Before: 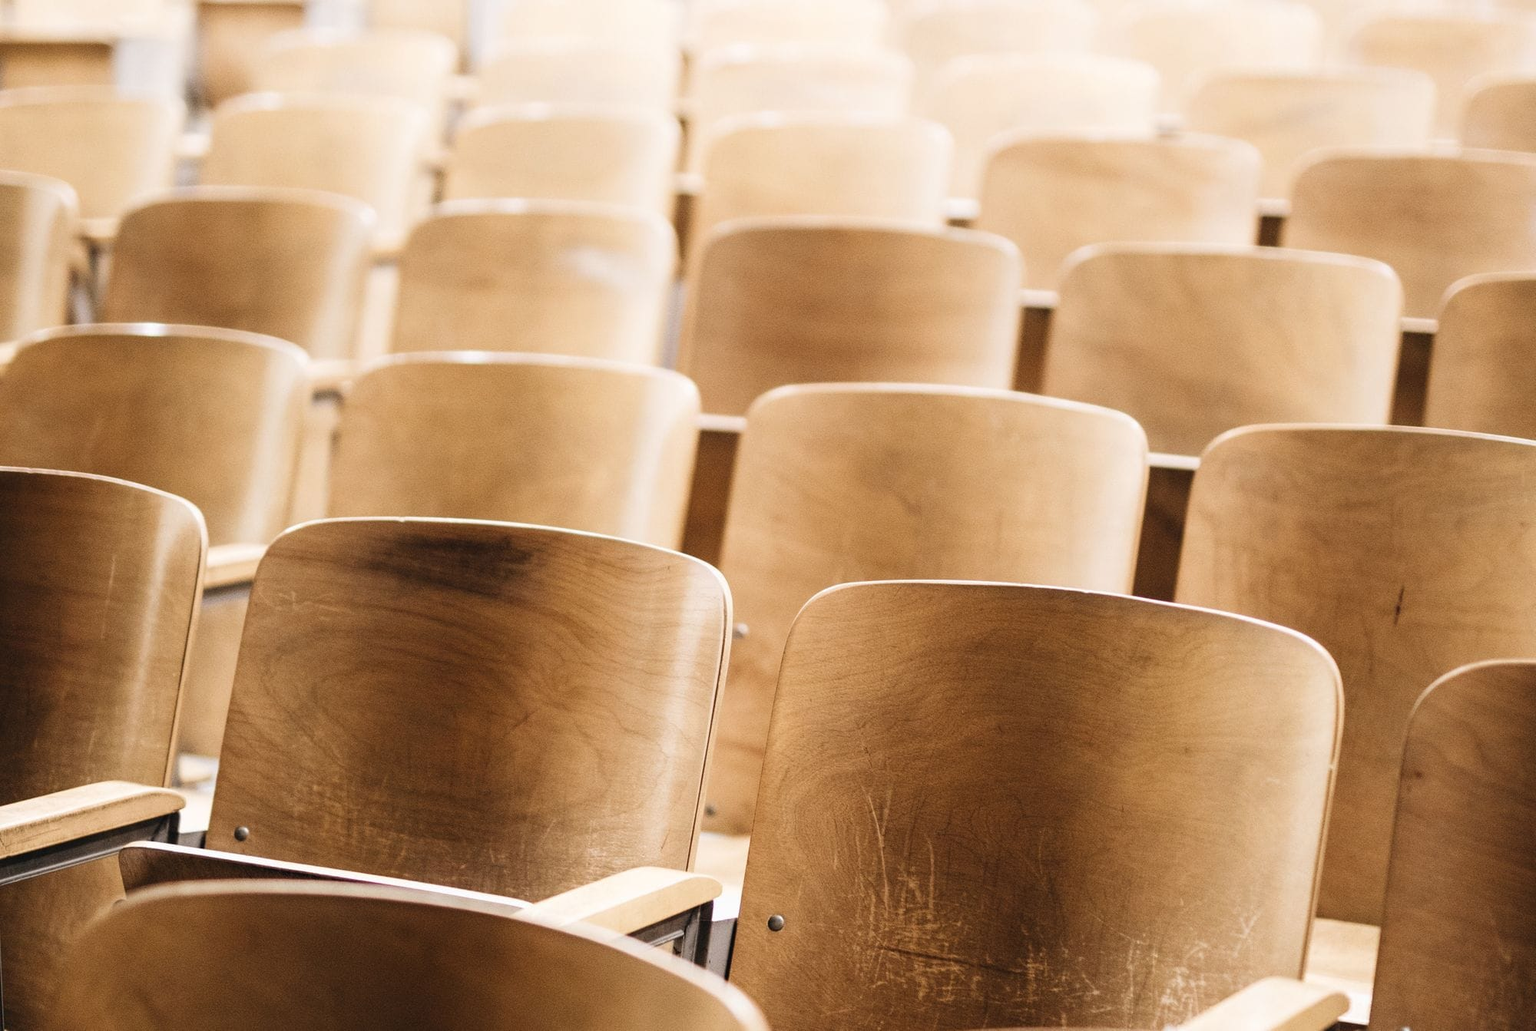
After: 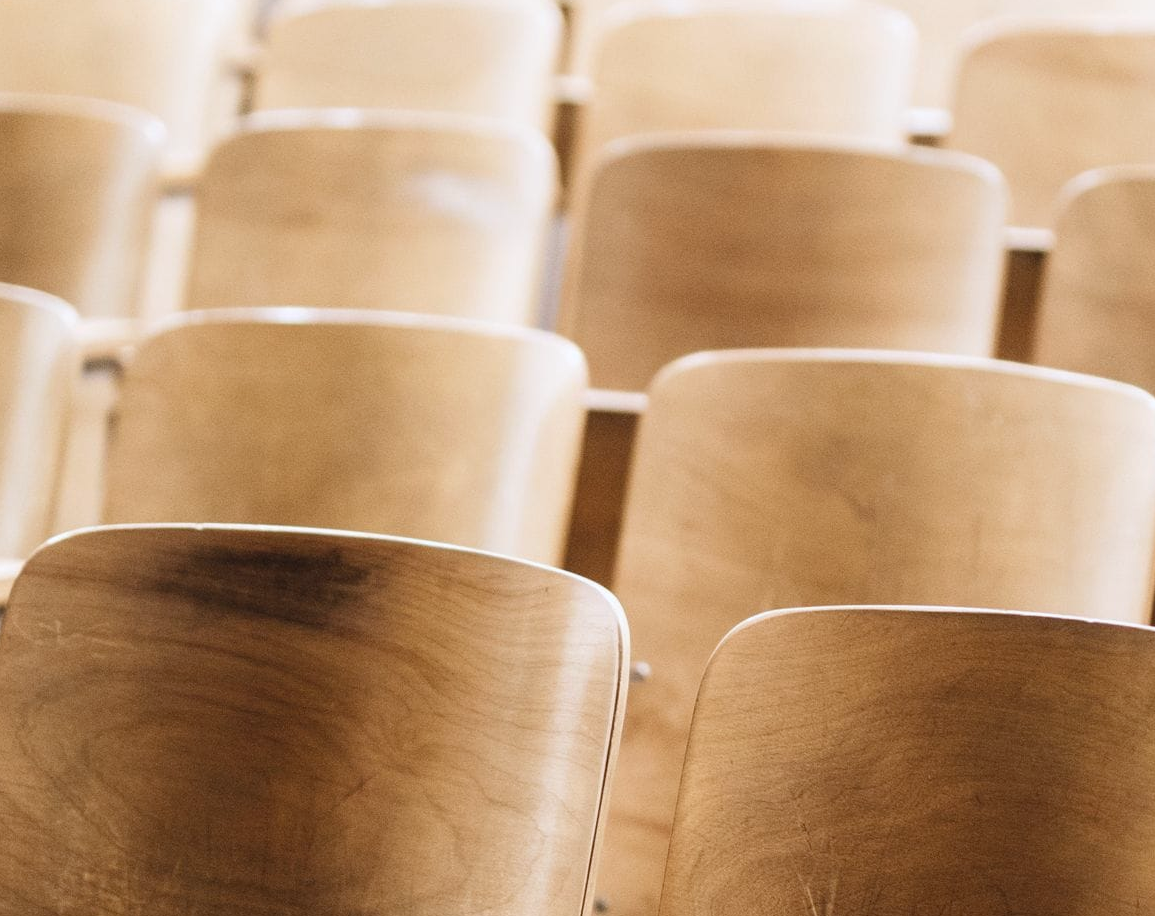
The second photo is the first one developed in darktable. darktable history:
crop: left 16.202%, top 11.208%, right 26.045%, bottom 20.557%
white balance: red 0.976, blue 1.04
